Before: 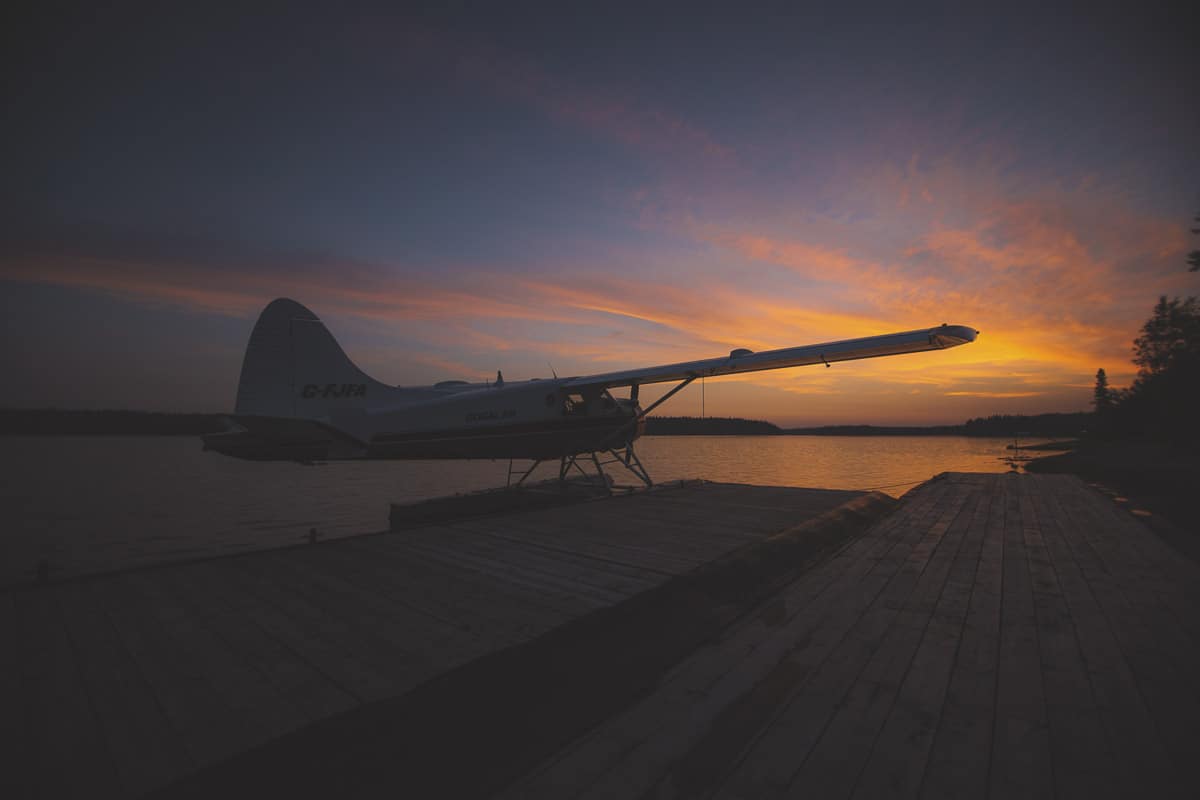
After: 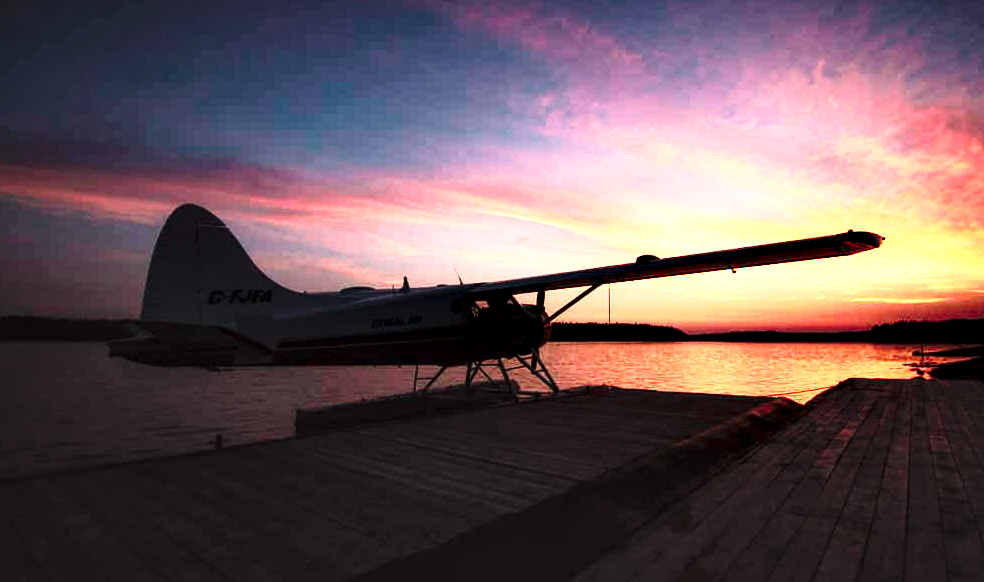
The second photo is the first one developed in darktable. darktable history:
base curve: curves: ch0 [(0, 0) (0.026, 0.03) (0.109, 0.232) (0.351, 0.748) (0.669, 0.968) (1, 1)], preserve colors none
tone equalizer: -8 EV -0.75 EV, -7 EV -0.7 EV, -6 EV -0.6 EV, -5 EV -0.4 EV, -3 EV 0.4 EV, -2 EV 0.6 EV, -1 EV 0.7 EV, +0 EV 0.75 EV, edges refinement/feathering 500, mask exposure compensation -1.57 EV, preserve details no
color contrast: green-magenta contrast 1.73, blue-yellow contrast 1.15
crop: left 7.856%, top 11.836%, right 10.12%, bottom 15.387%
contrast equalizer: octaves 7, y [[0.609, 0.611, 0.615, 0.613, 0.607, 0.603], [0.504, 0.498, 0.496, 0.499, 0.506, 0.516], [0 ×6], [0 ×6], [0 ×6]]
local contrast: highlights 100%, shadows 100%, detail 120%, midtone range 0.2
shadows and highlights: shadows 0, highlights 40
